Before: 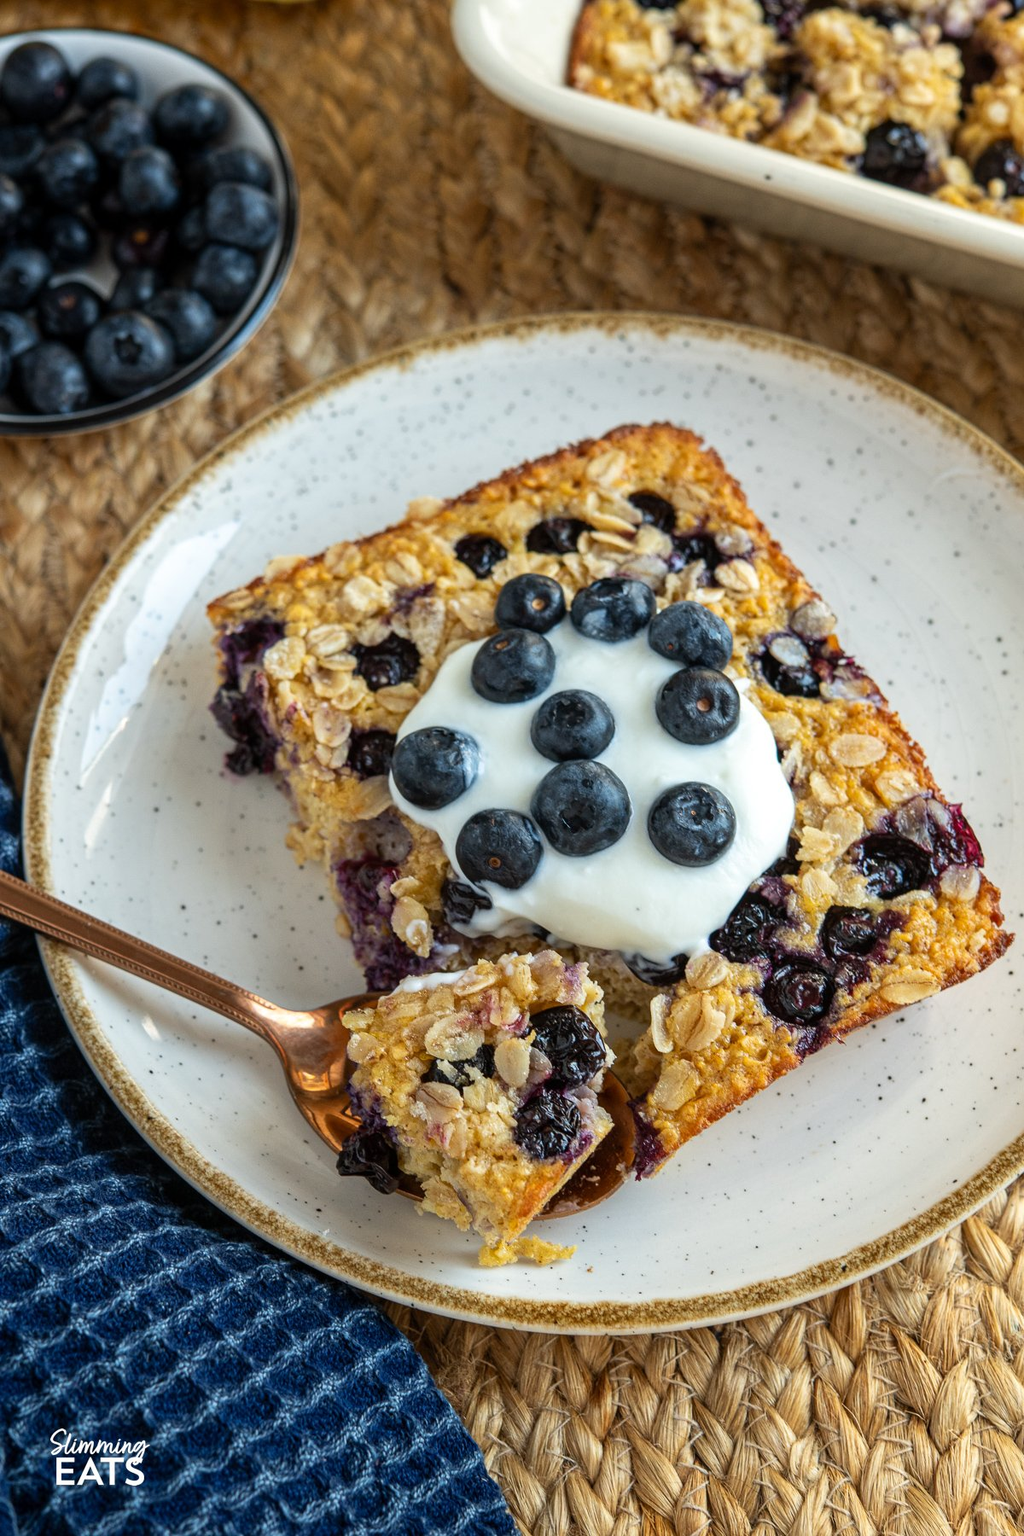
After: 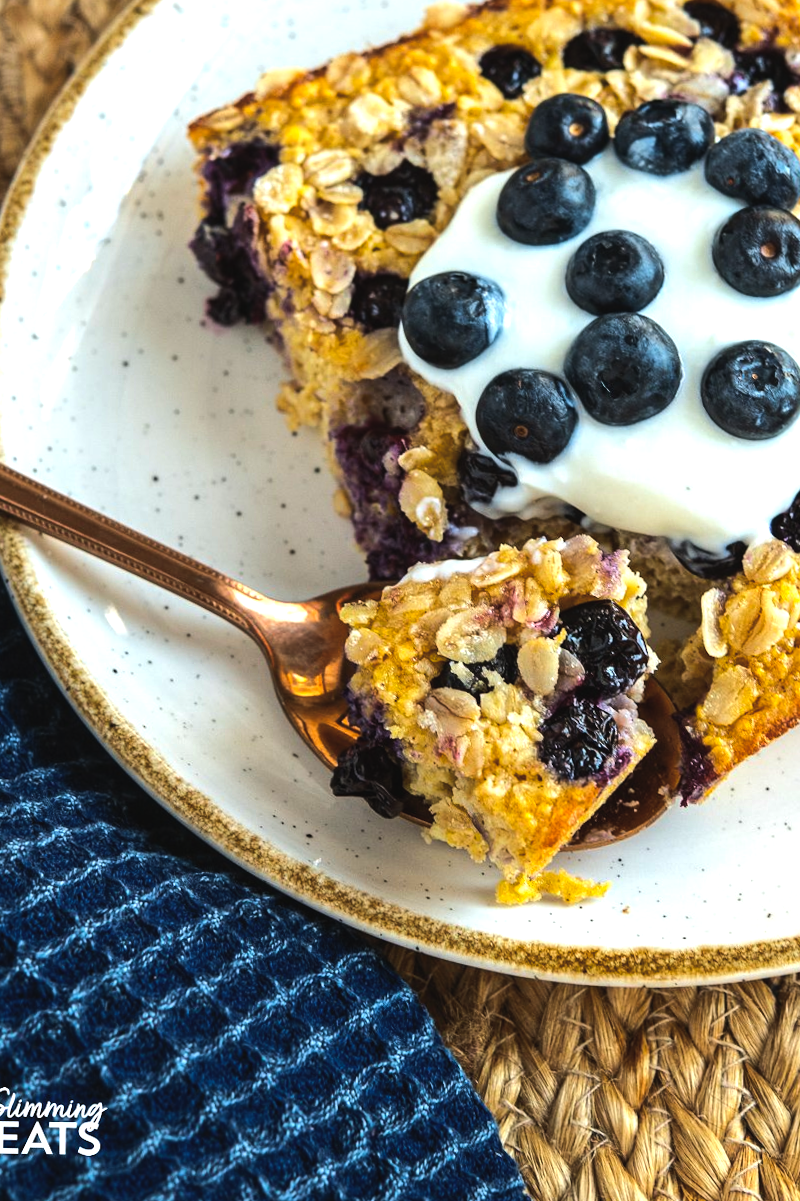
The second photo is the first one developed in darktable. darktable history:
color balance rgb: global offset › luminance 0.71%, perceptual saturation grading › global saturation -11.5%, perceptual brilliance grading › highlights 17.77%, perceptual brilliance grading › mid-tones 31.71%, perceptual brilliance grading › shadows -31.01%, global vibrance 50%
crop and rotate: angle -0.82°, left 3.85%, top 31.828%, right 27.992%
